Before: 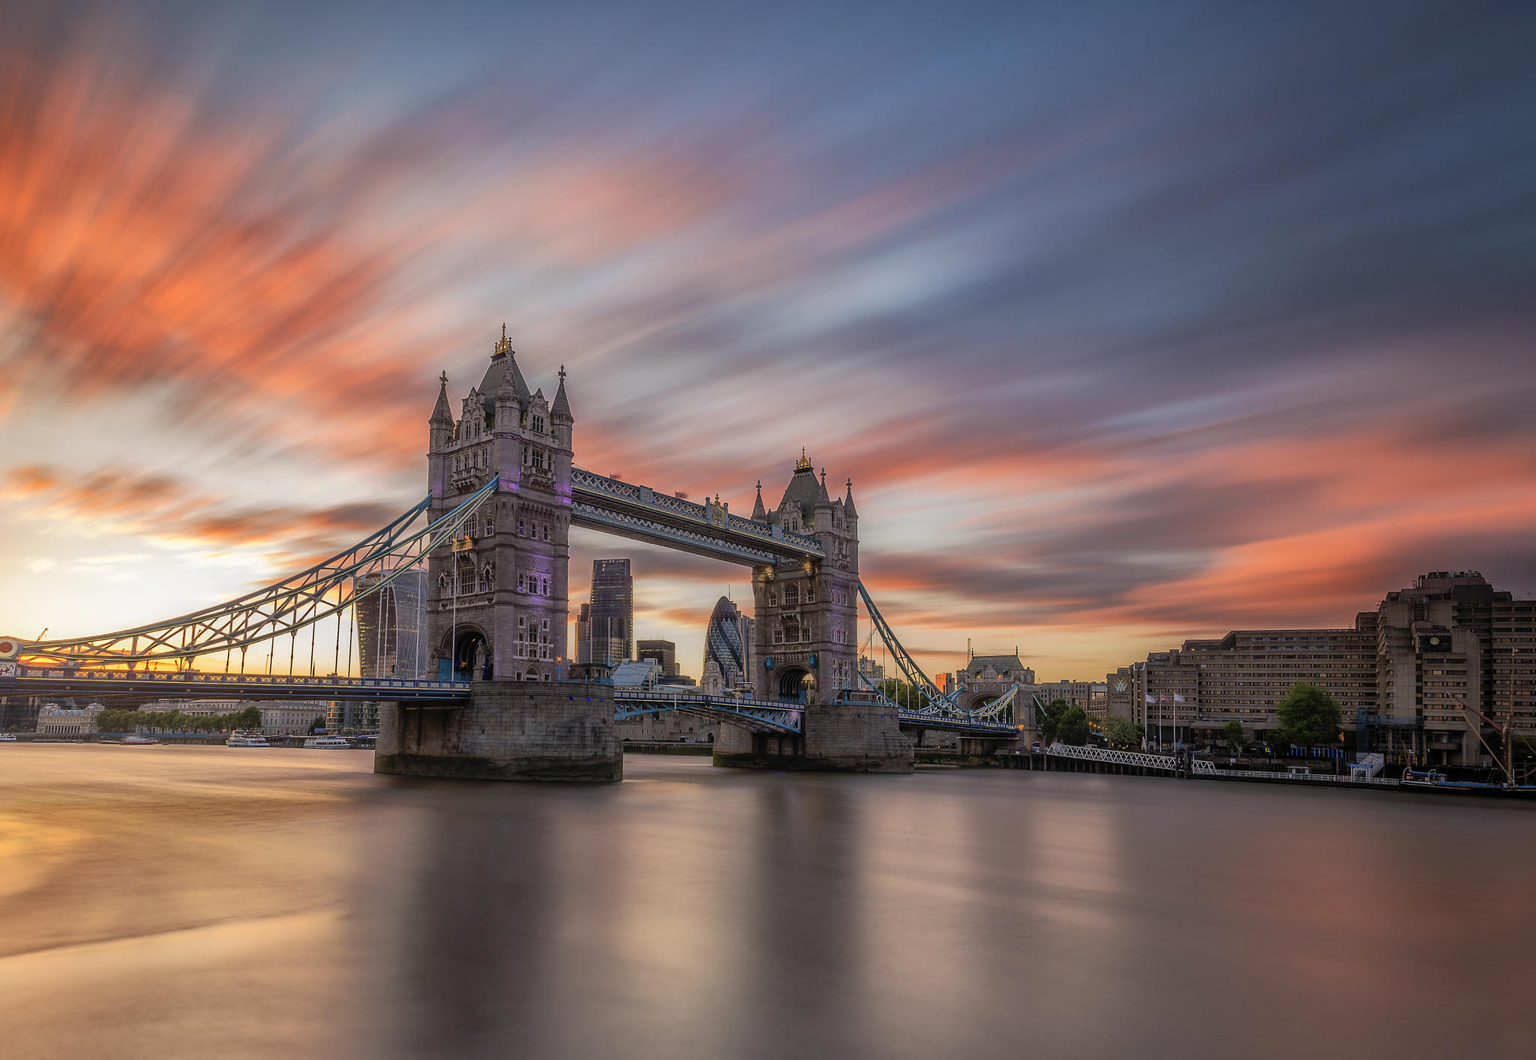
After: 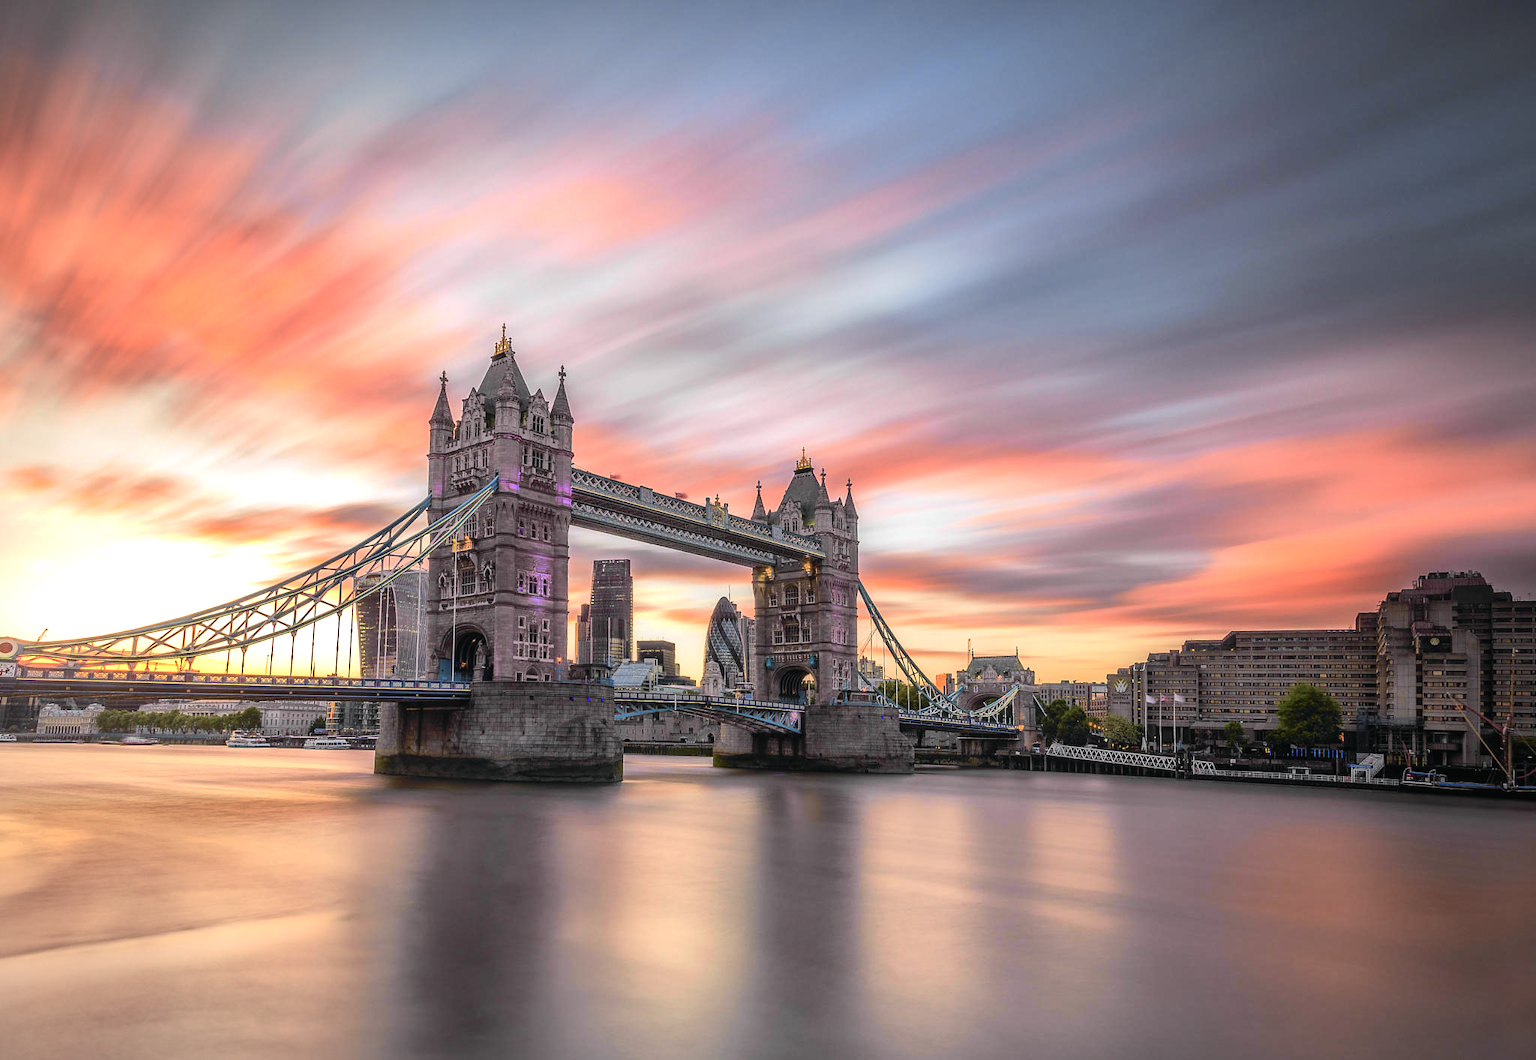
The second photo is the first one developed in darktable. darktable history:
vignetting: fall-off radius 70%, automatic ratio true
exposure: black level correction 0, exposure 0.7 EV, compensate highlight preservation false
tone curve: curves: ch0 [(0, 0.015) (0.037, 0.032) (0.131, 0.113) (0.275, 0.26) (0.497, 0.531) (0.617, 0.663) (0.704, 0.748) (0.813, 0.842) (0.911, 0.931) (0.997, 1)]; ch1 [(0, 0) (0.301, 0.3) (0.444, 0.438) (0.493, 0.494) (0.501, 0.499) (0.534, 0.543) (0.582, 0.605) (0.658, 0.687) (0.746, 0.79) (1, 1)]; ch2 [(0, 0) (0.246, 0.234) (0.36, 0.356) (0.415, 0.426) (0.476, 0.492) (0.502, 0.499) (0.525, 0.513) (0.533, 0.534) (0.586, 0.598) (0.634, 0.643) (0.706, 0.717) (0.853, 0.83) (1, 0.951)], color space Lab, independent channels, preserve colors none
